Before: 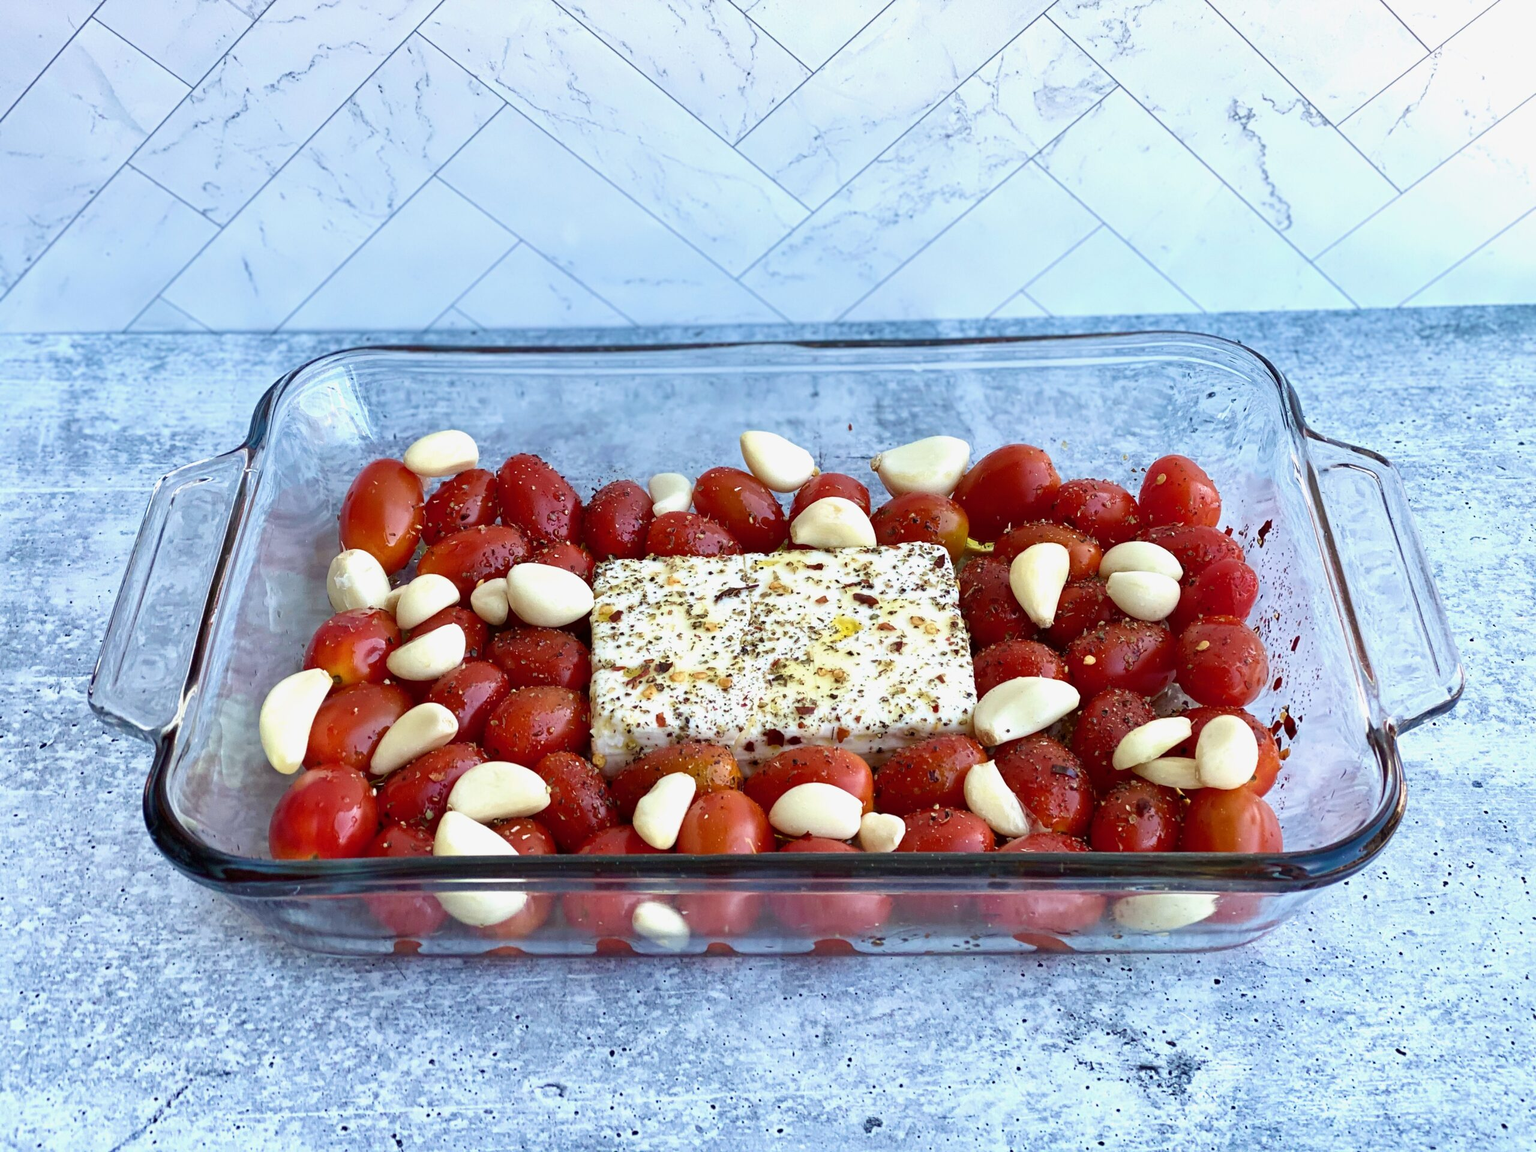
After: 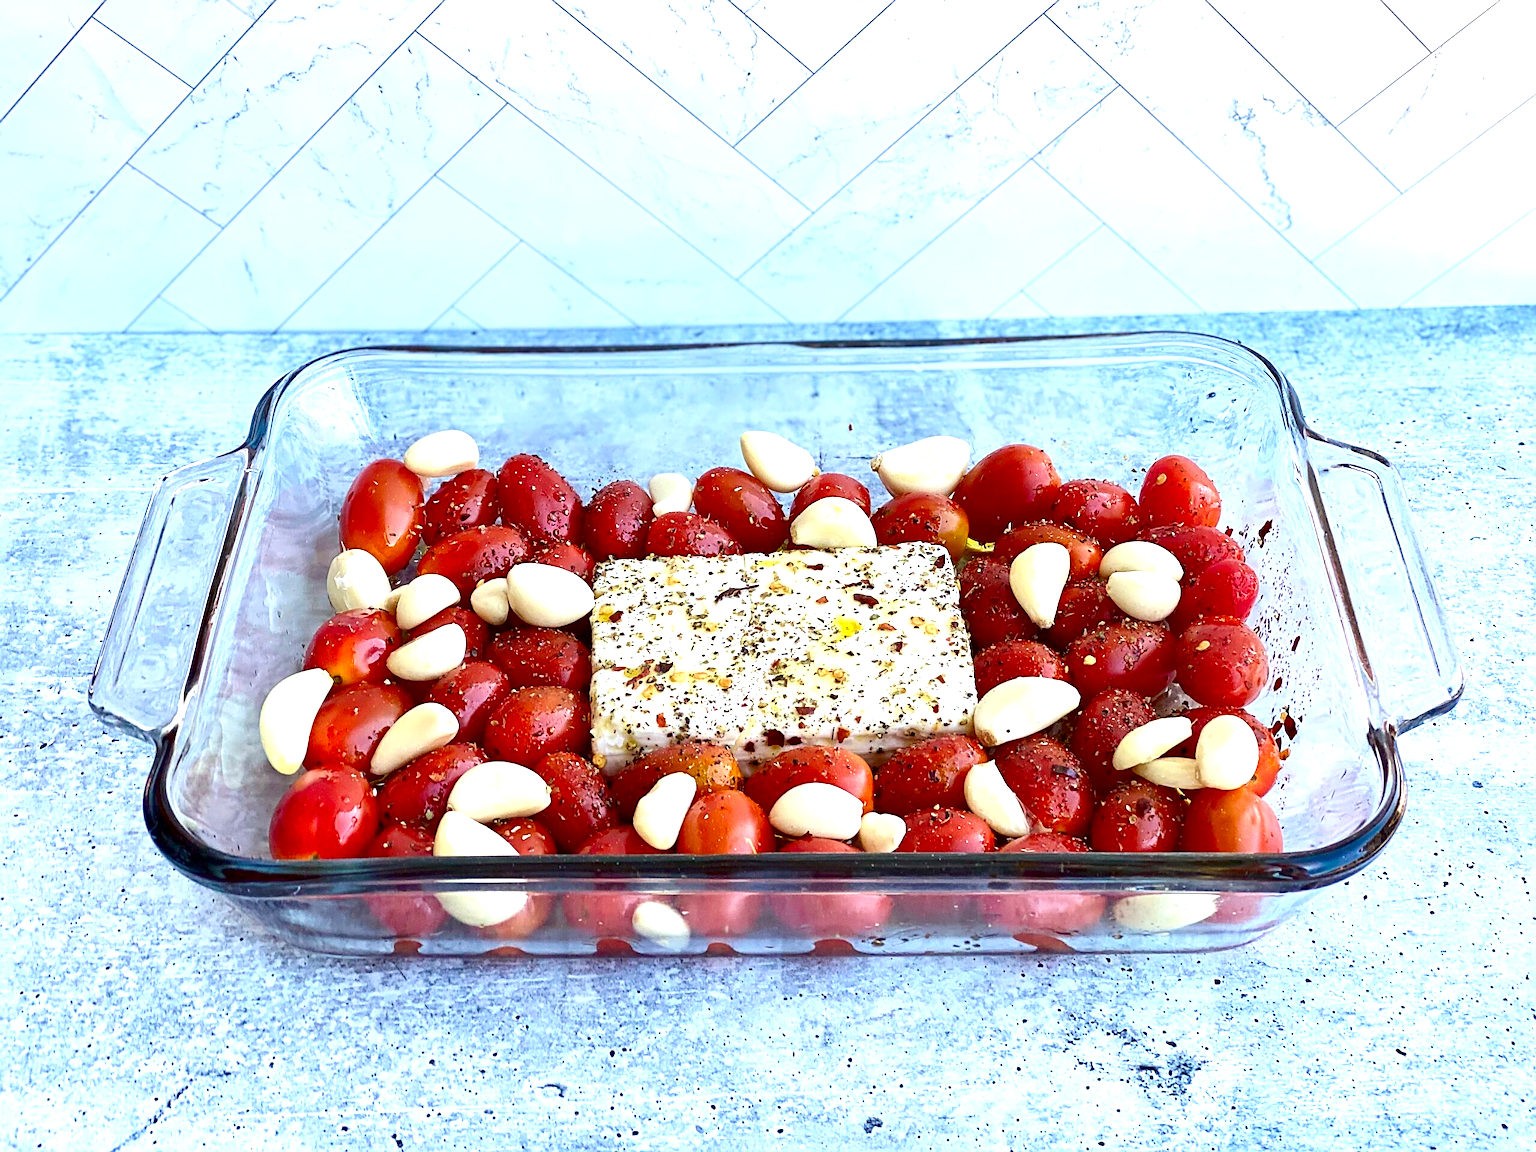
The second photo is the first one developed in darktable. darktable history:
exposure: black level correction 0, exposure 0.7 EV, compensate exposure bias true, compensate highlight preservation false
sharpen: radius 1.967
contrast brightness saturation: contrast 0.15, brightness -0.01, saturation 0.1
